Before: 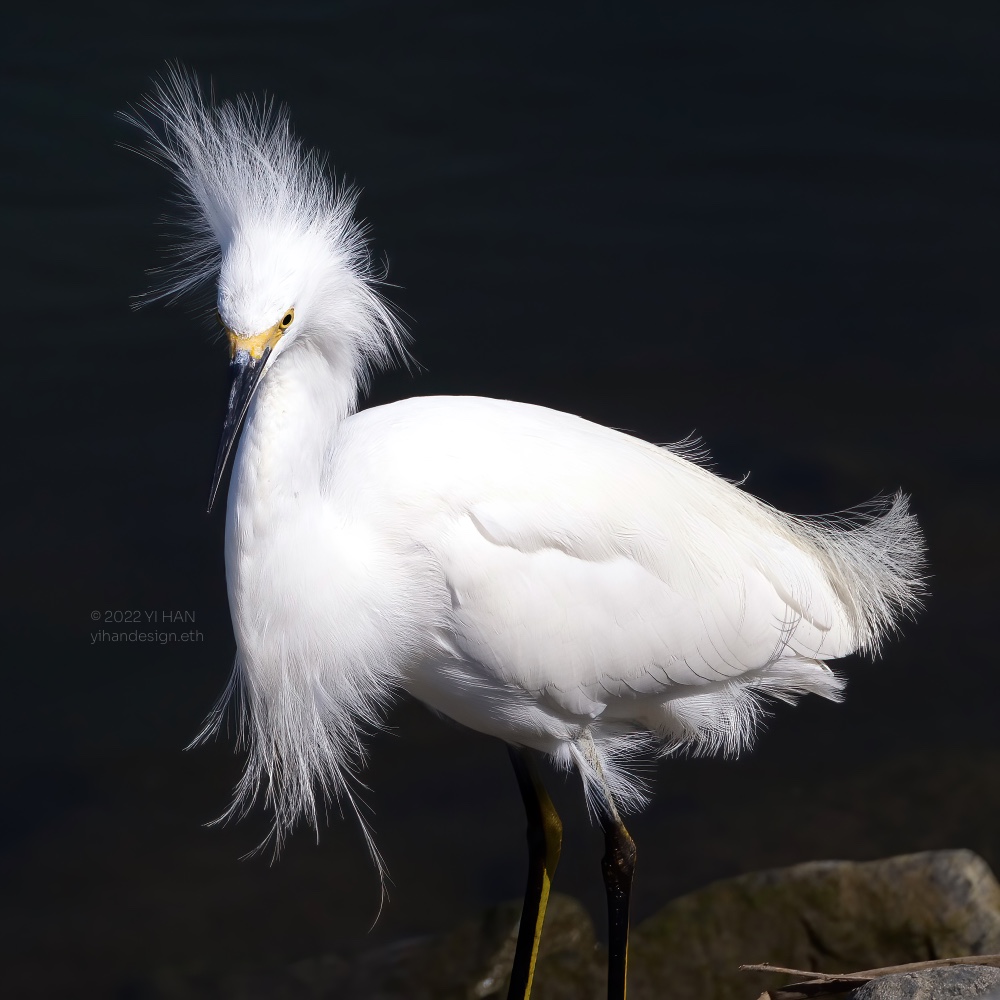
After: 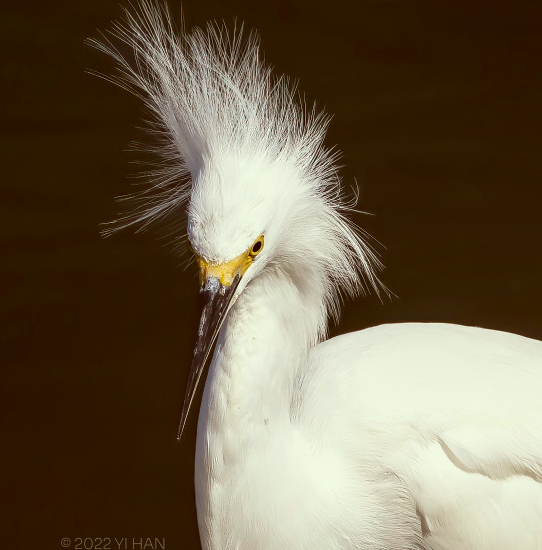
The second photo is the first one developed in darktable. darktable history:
color zones: curves: ch1 [(0, 0.525) (0.143, 0.556) (0.286, 0.52) (0.429, 0.5) (0.571, 0.5) (0.714, 0.5) (0.857, 0.503) (1, 0.525)], mix 42.09%
crop and rotate: left 3.06%, top 7.369%, right 42.649%, bottom 37.568%
local contrast: on, module defaults
color correction: highlights a* -6, highlights b* 9.16, shadows a* 10.48, shadows b* 23.14
